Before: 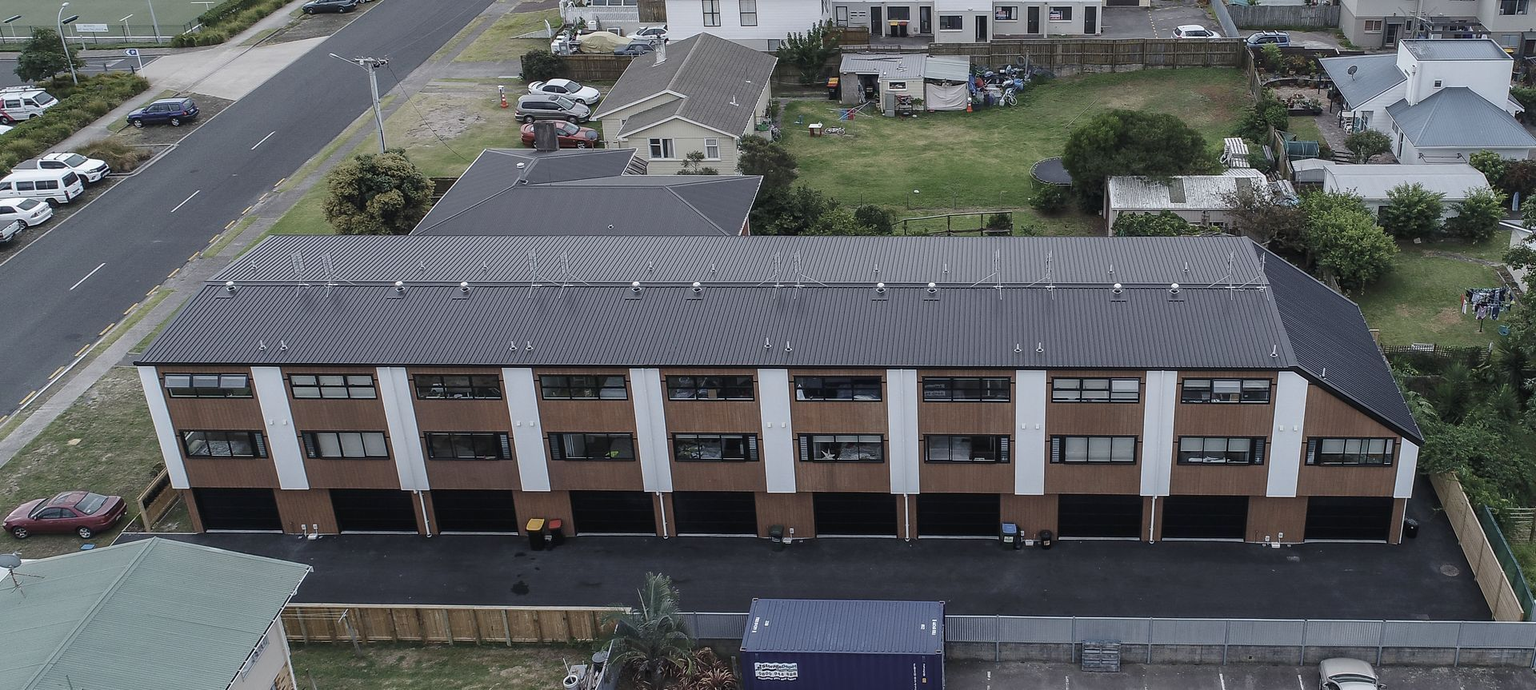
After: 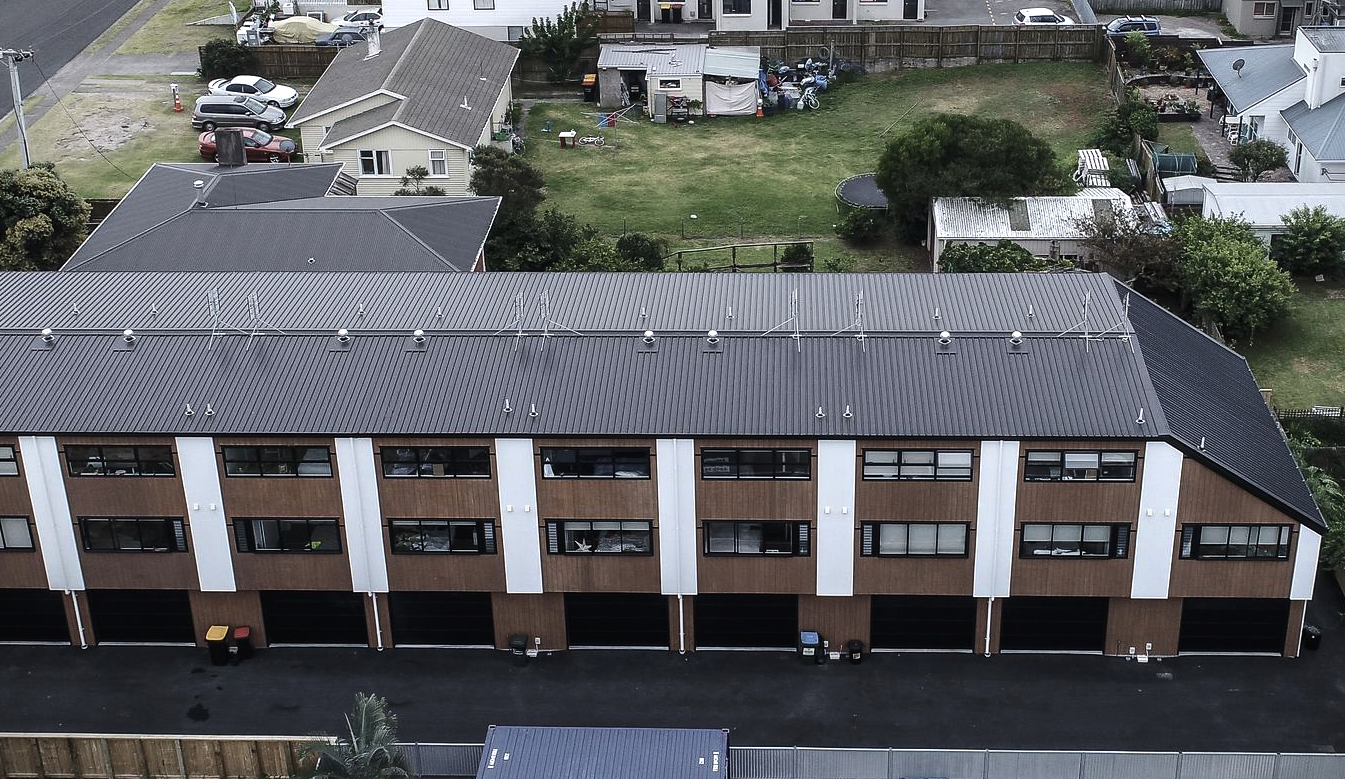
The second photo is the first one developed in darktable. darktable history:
tone equalizer: -8 EV -0.744 EV, -7 EV -0.669 EV, -6 EV -0.605 EV, -5 EV -0.4 EV, -3 EV 0.381 EV, -2 EV 0.6 EV, -1 EV 0.683 EV, +0 EV 0.766 EV, edges refinement/feathering 500, mask exposure compensation -1.57 EV, preserve details no
vignetting: fall-off start 100.76%, brightness -0.407, saturation -0.311, width/height ratio 1.32
crop and rotate: left 23.545%, top 2.691%, right 6.389%, bottom 6.951%
